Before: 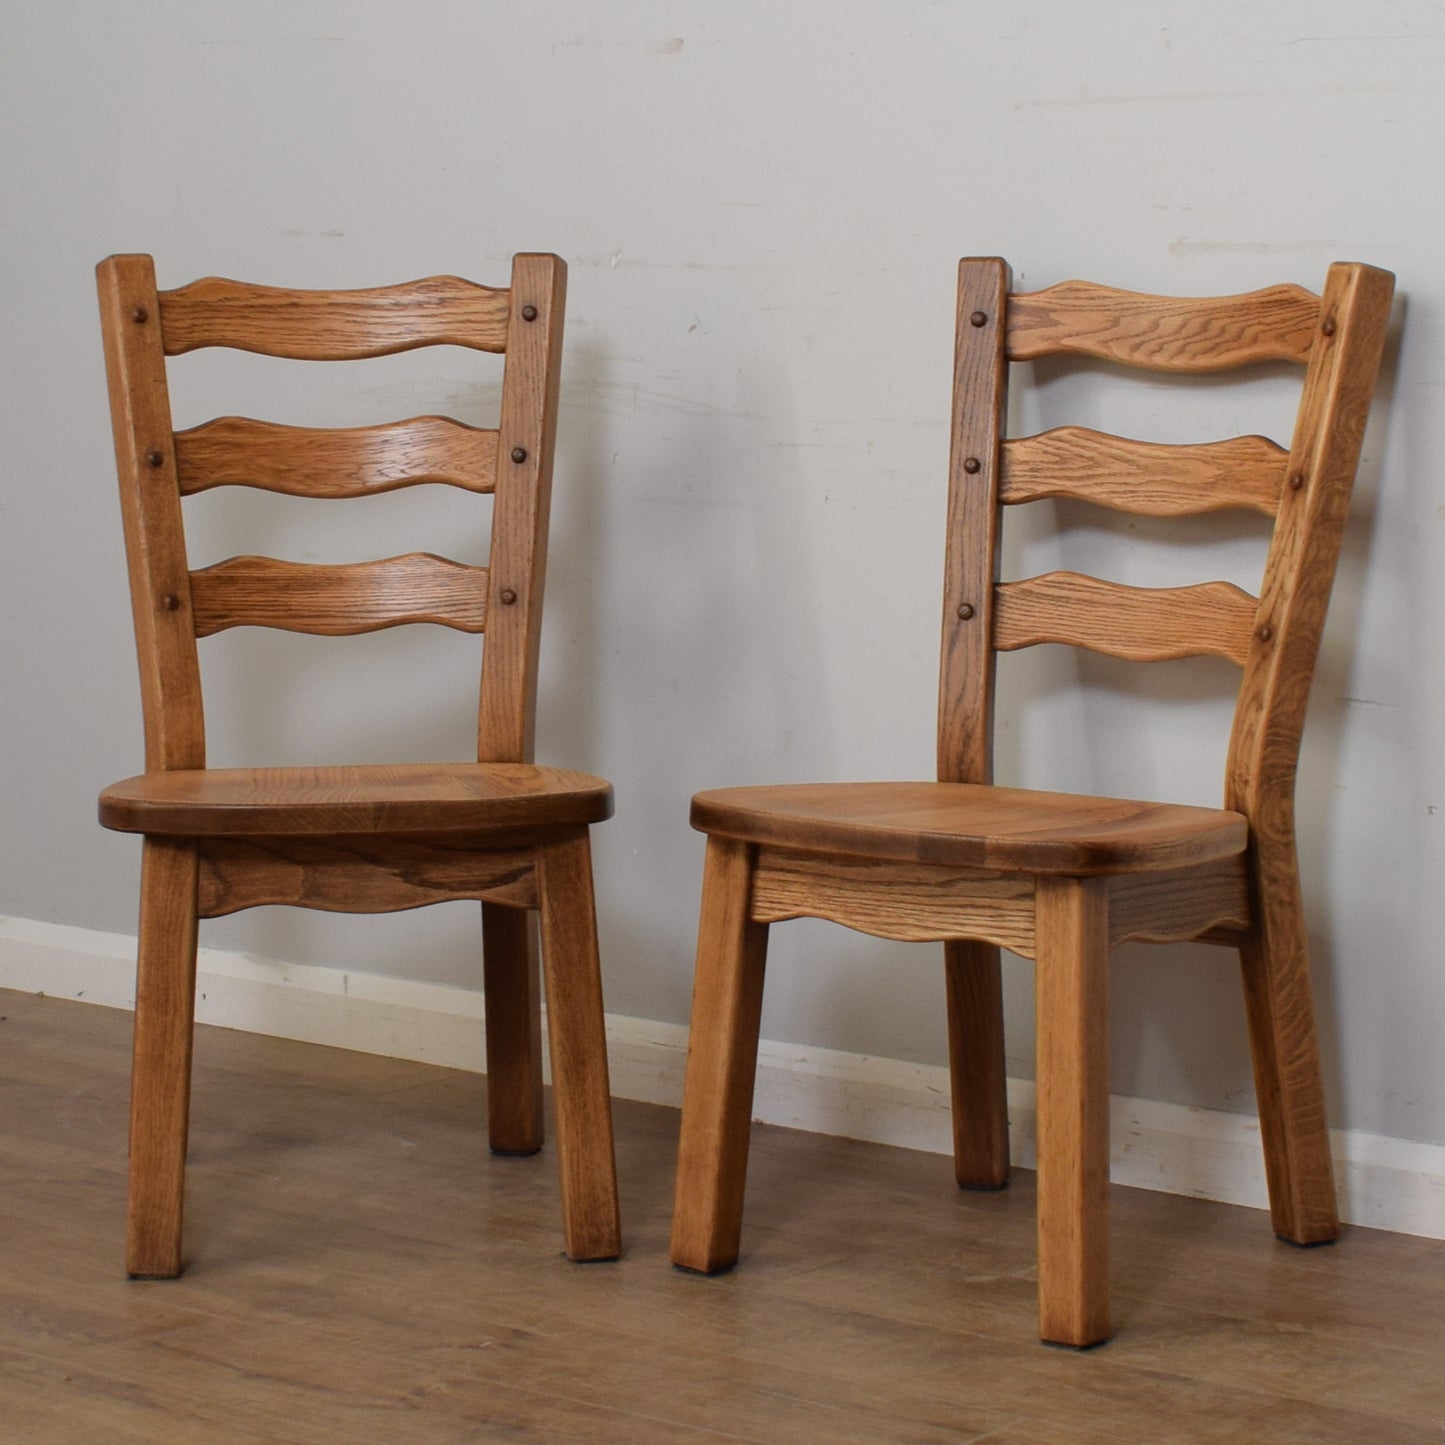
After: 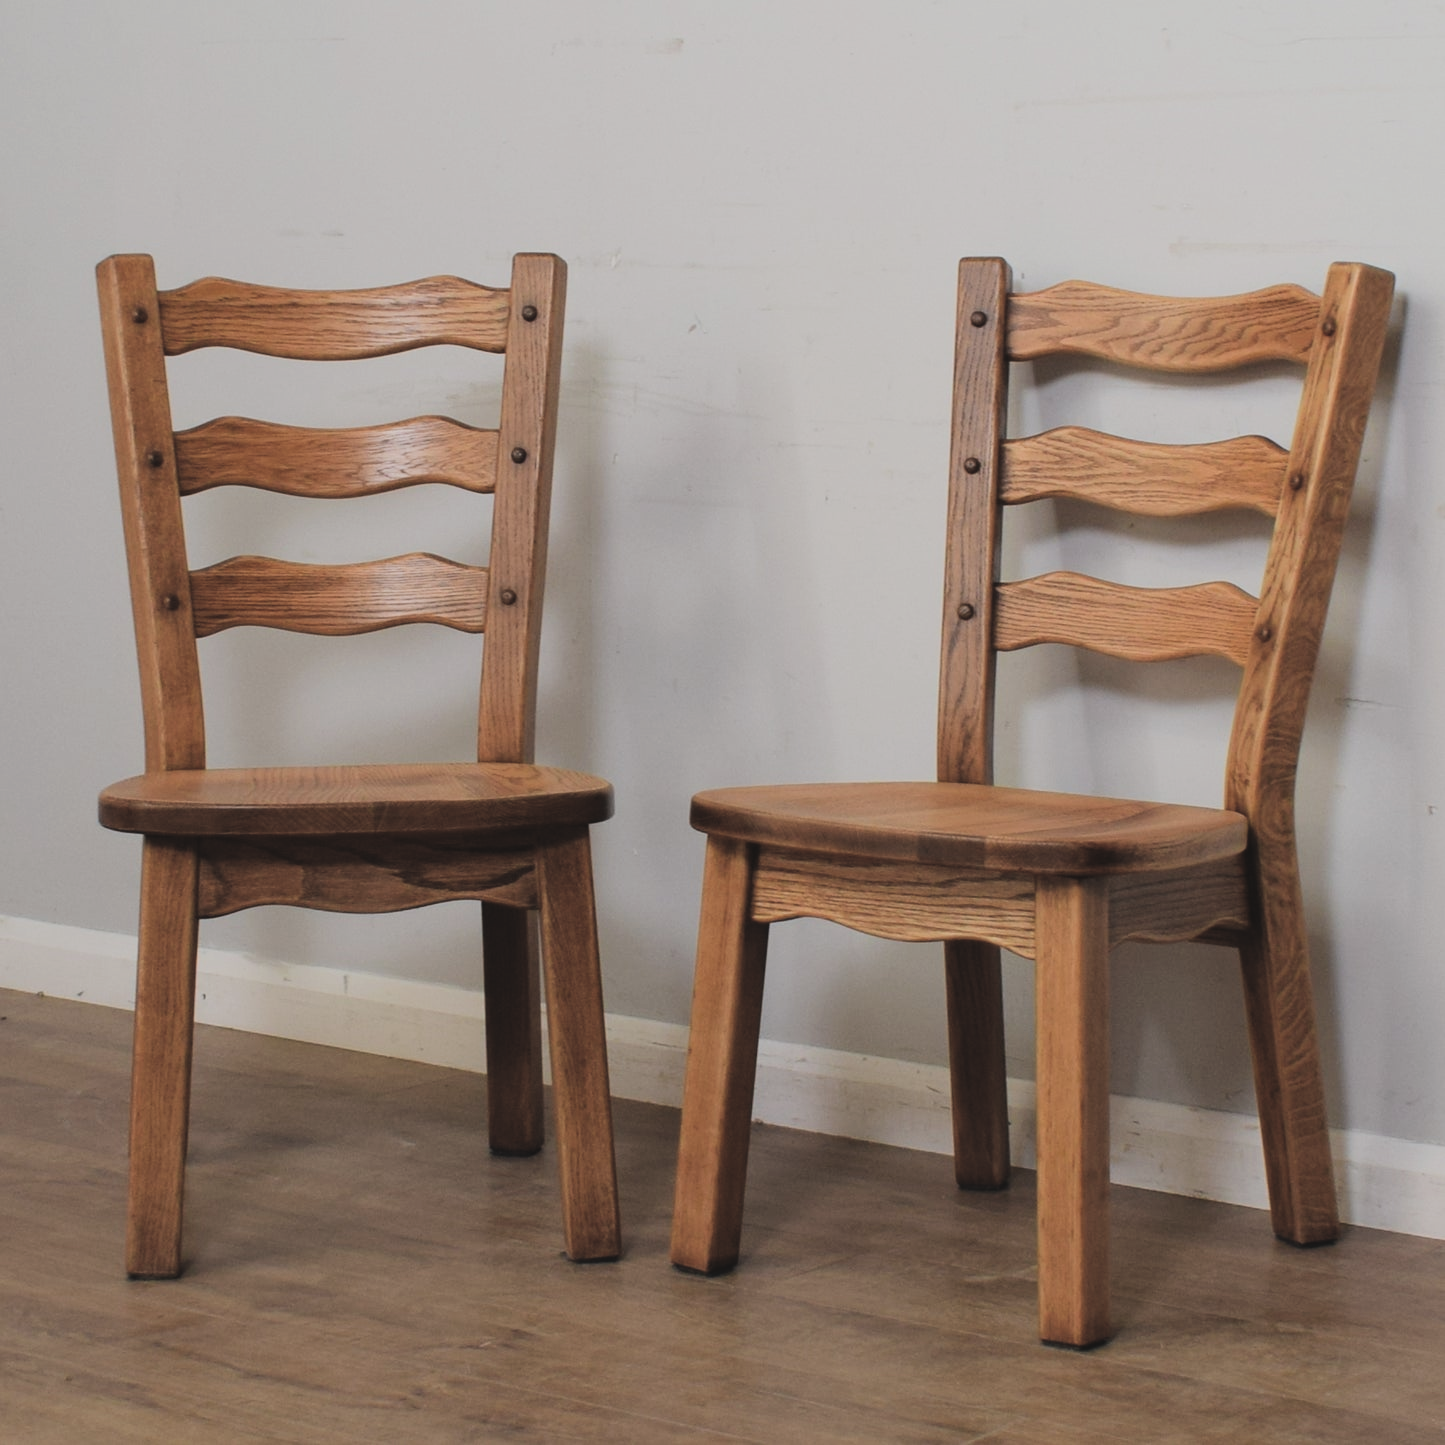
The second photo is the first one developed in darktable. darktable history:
filmic rgb: black relative exposure -7.49 EV, white relative exposure 4.99 EV, hardness 3.33, contrast 1.297
exposure: black level correction -0.027, compensate highlight preservation false
tone equalizer: on, module defaults
